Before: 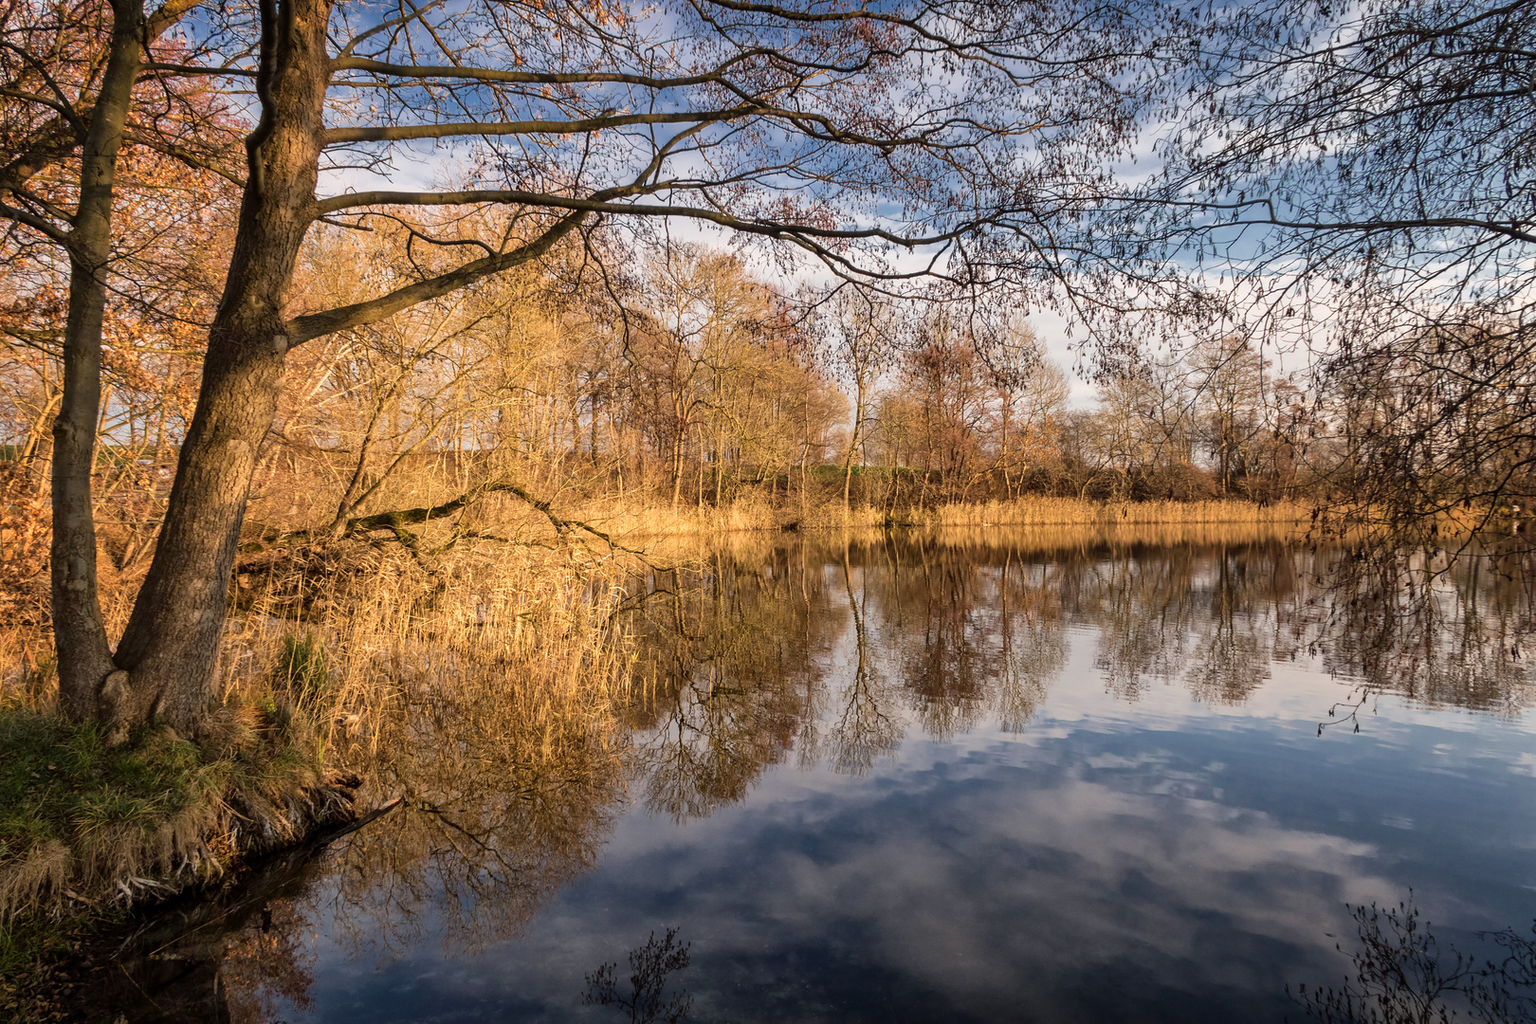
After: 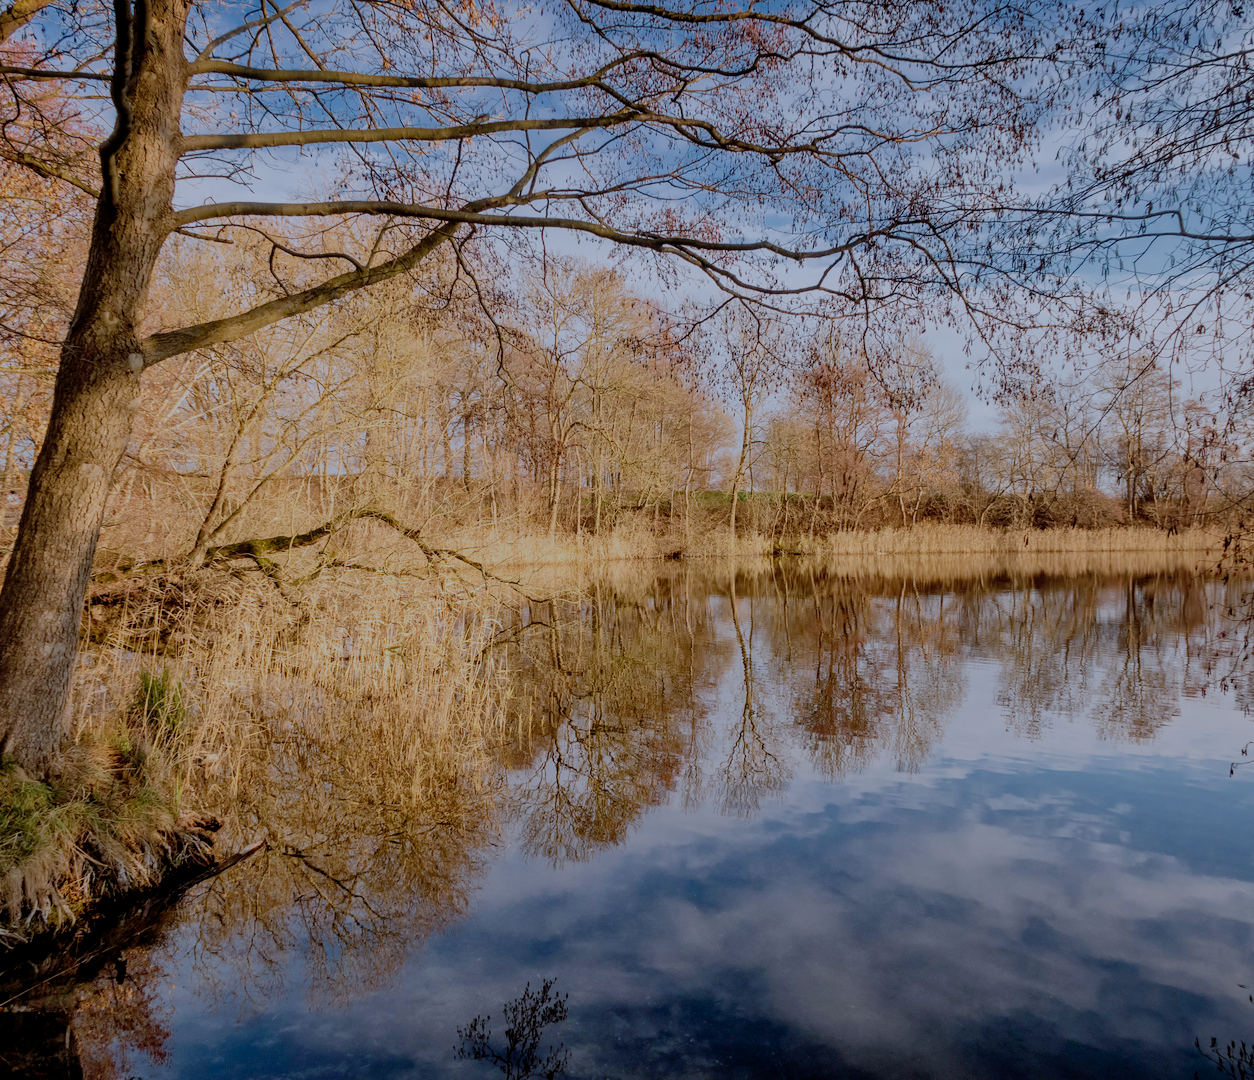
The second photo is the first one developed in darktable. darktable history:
shadows and highlights: shadows 25, highlights -25
crop: left 9.88%, right 12.664%
color correction: highlights a* -2.24, highlights b* -18.1
filmic rgb: black relative exposure -7 EV, white relative exposure 6 EV, threshold 3 EV, target black luminance 0%, hardness 2.73, latitude 61.22%, contrast 0.691, highlights saturation mix 10%, shadows ↔ highlights balance -0.073%, preserve chrominance no, color science v4 (2020), iterations of high-quality reconstruction 10, contrast in shadows soft, contrast in highlights soft, enable highlight reconstruction true
